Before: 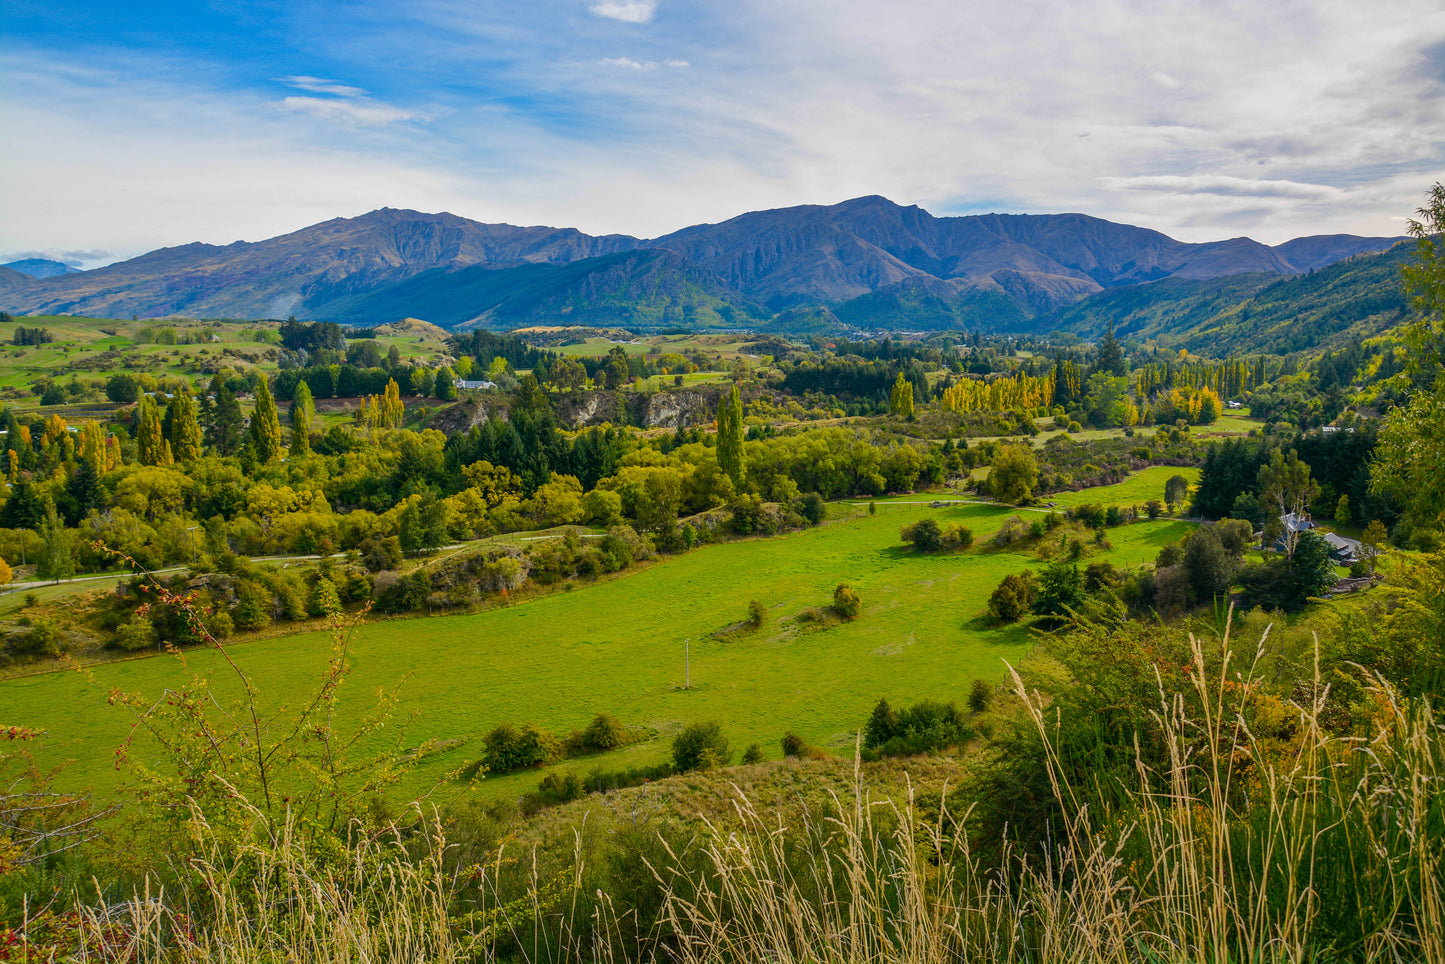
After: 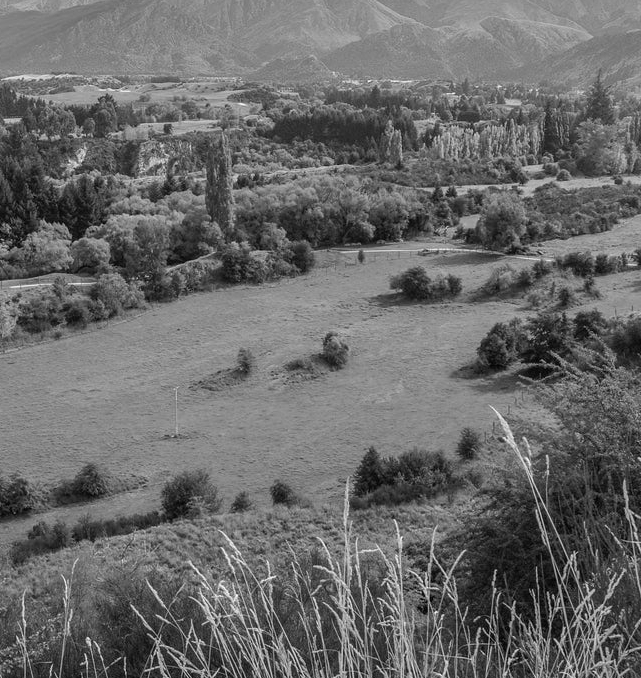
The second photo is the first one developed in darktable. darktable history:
crop: left 35.432%, top 26.233%, right 20.145%, bottom 3.432%
color calibration: output gray [0.21, 0.42, 0.37, 0], gray › normalize channels true, illuminant same as pipeline (D50), adaptation XYZ, x 0.346, y 0.359, gamut compression 0
exposure: black level correction 0, exposure 0.7 EV, compensate exposure bias true, compensate highlight preservation false
